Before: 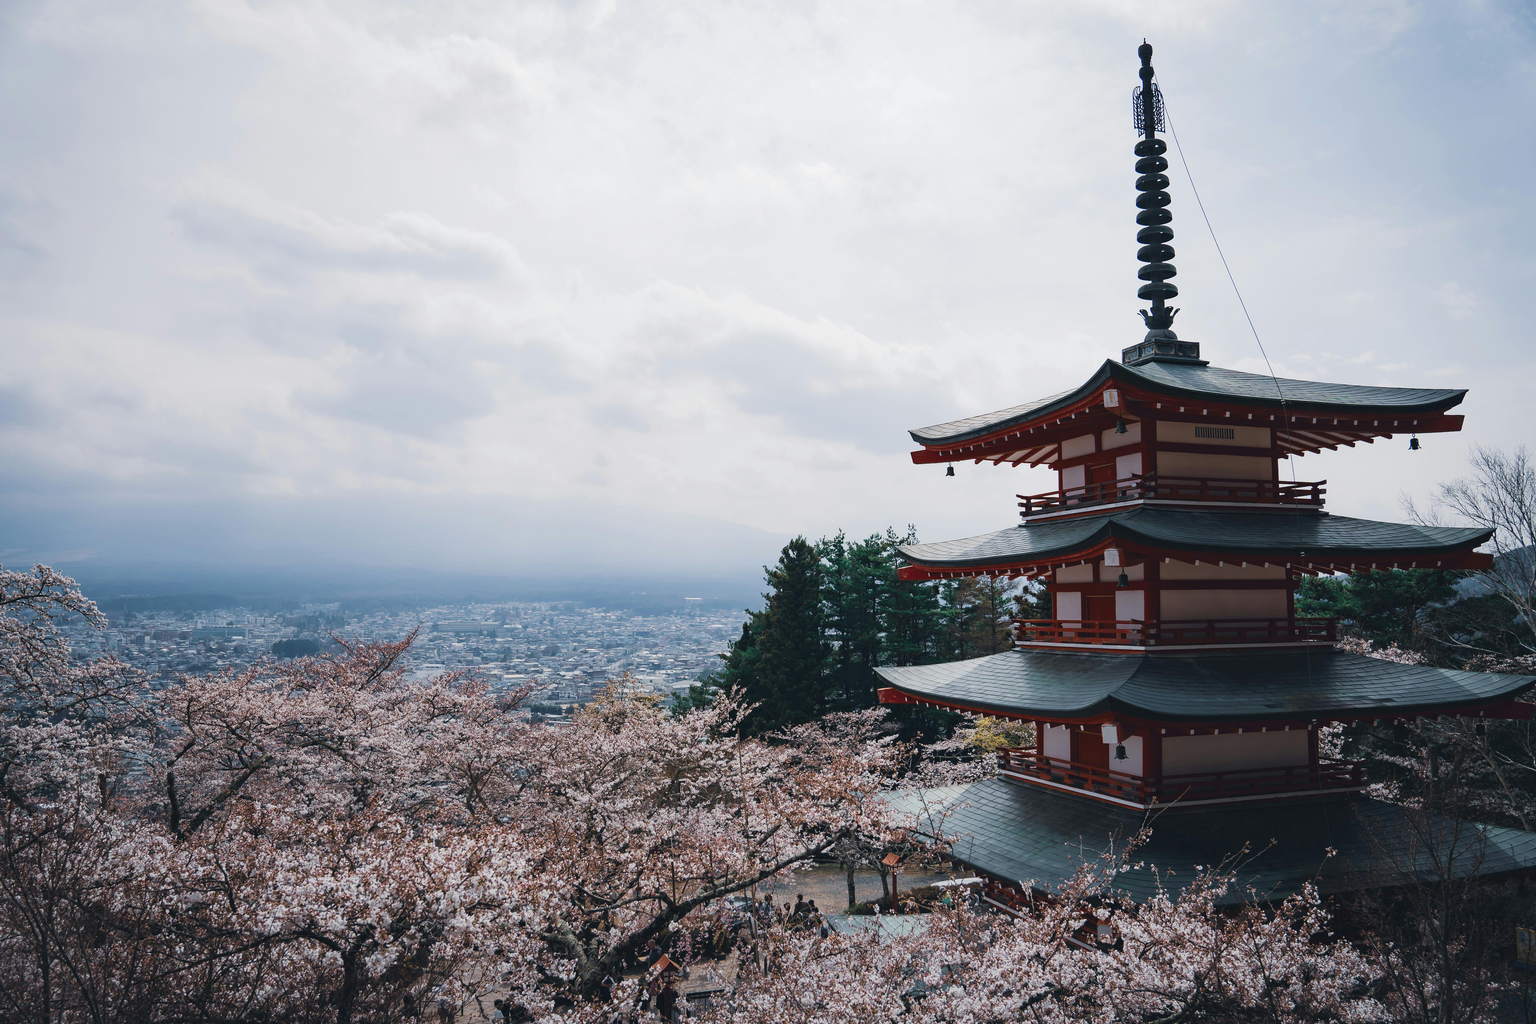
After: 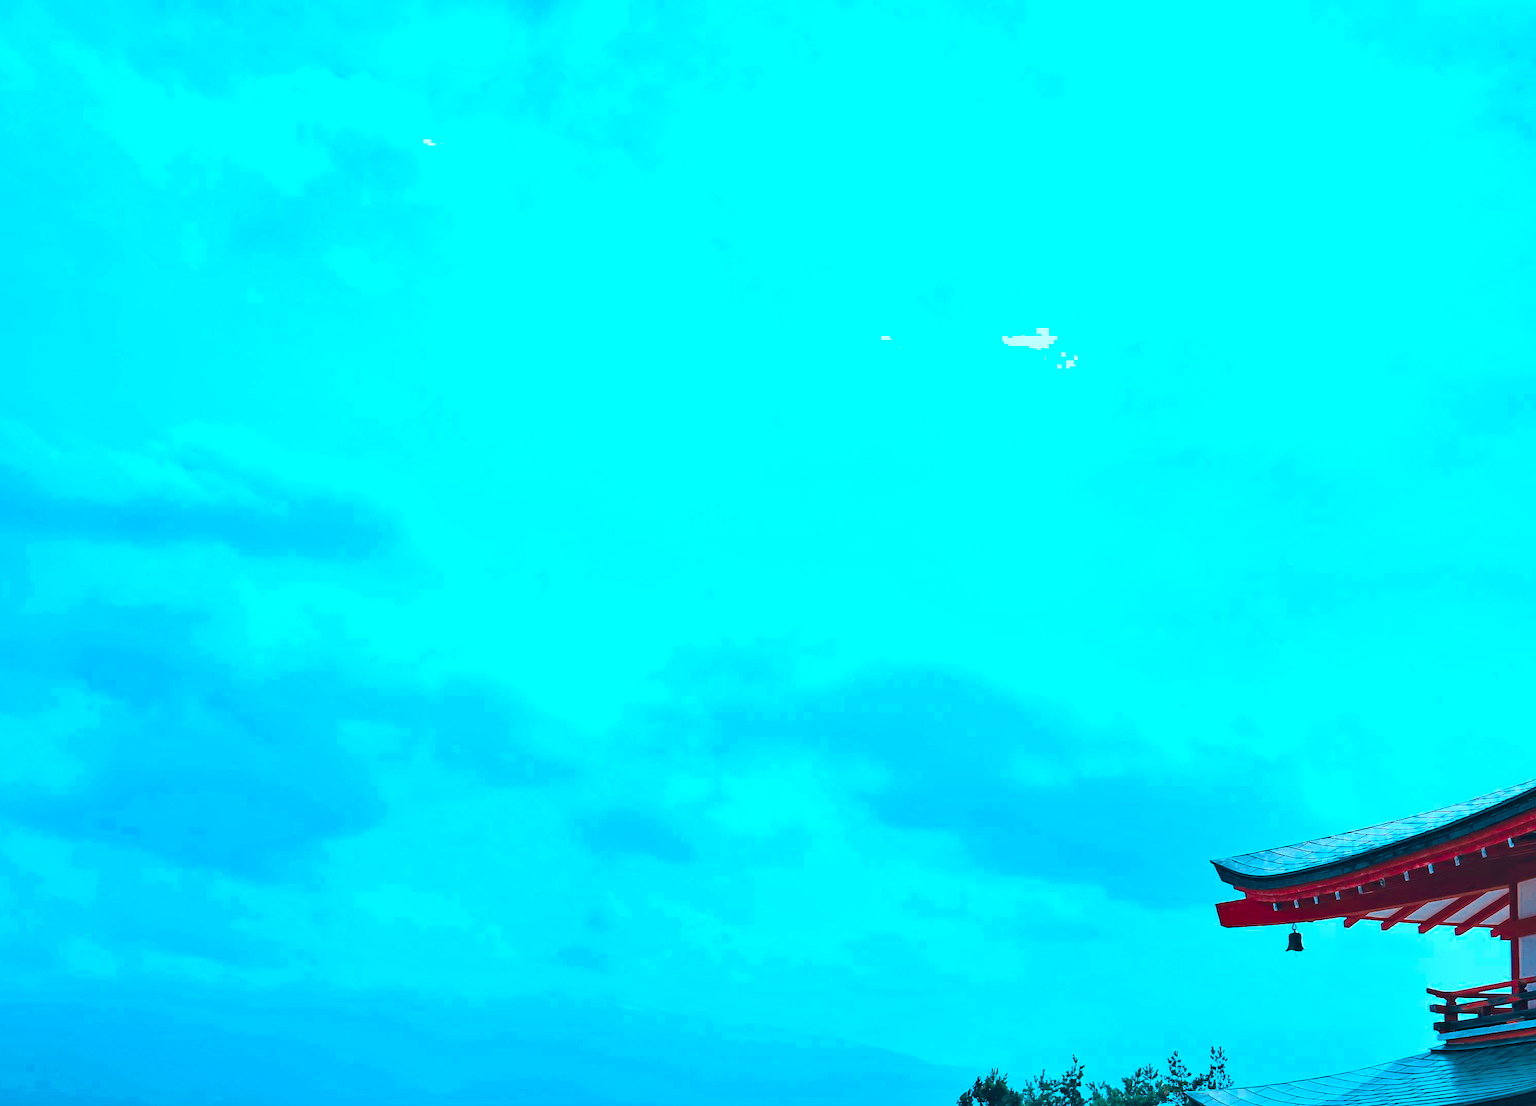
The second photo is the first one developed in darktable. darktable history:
color calibration: output R [1.422, -0.35, -0.252, 0], output G [-0.238, 1.259, -0.084, 0], output B [-0.081, -0.196, 1.58, 0], output brightness [0.49, 0.671, -0.57, 0], x 0.372, y 0.387, temperature 4285.59 K, saturation algorithm version 1 (2020)
shadows and highlights: soften with gaussian
crop: left 19.693%, right 30.257%, bottom 45.924%
